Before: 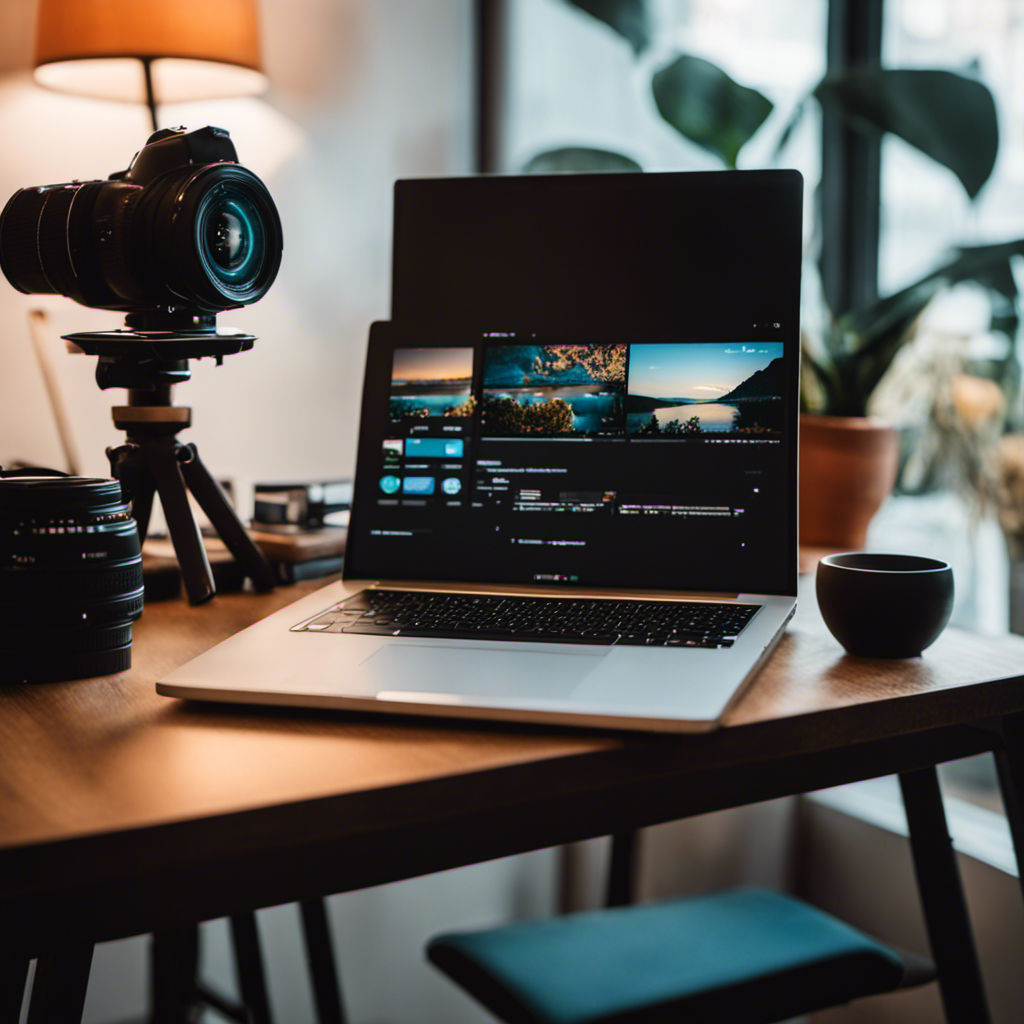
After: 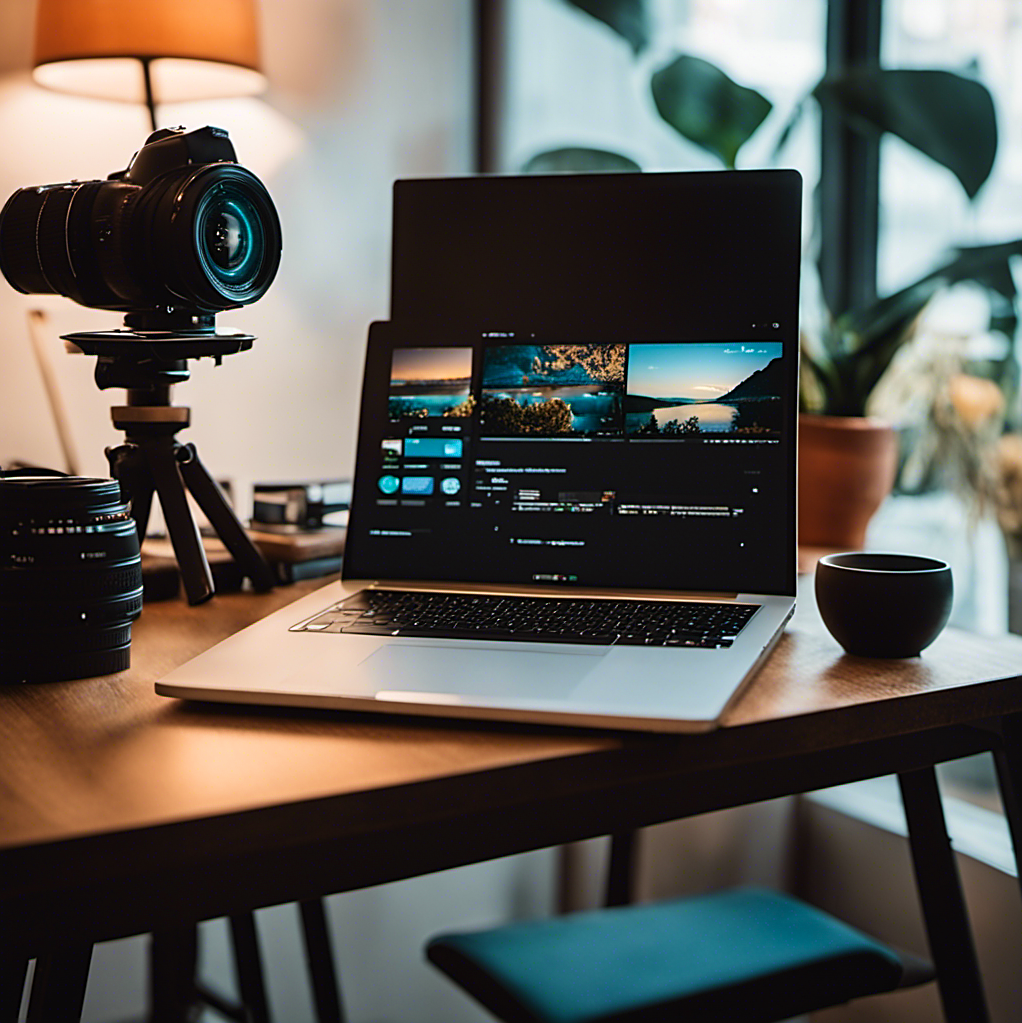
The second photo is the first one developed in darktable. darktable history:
sharpen: on, module defaults
crop: left 0.148%
velvia: on, module defaults
